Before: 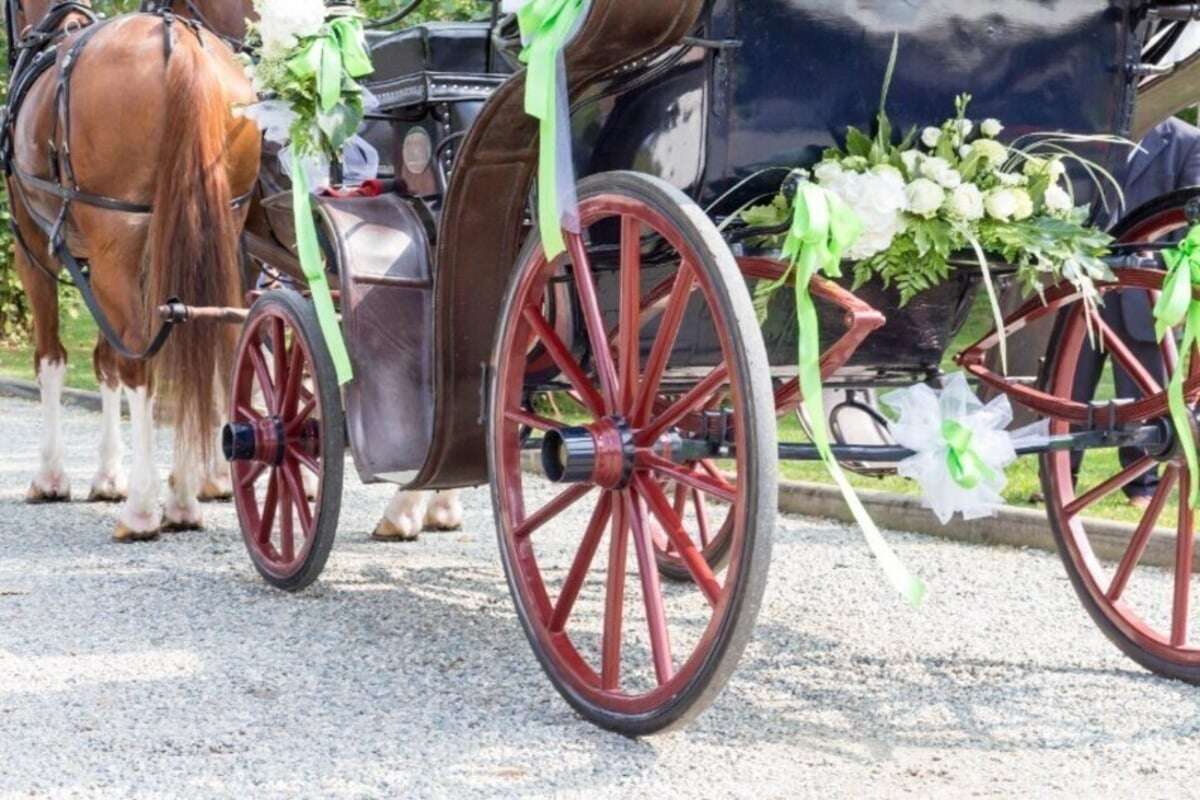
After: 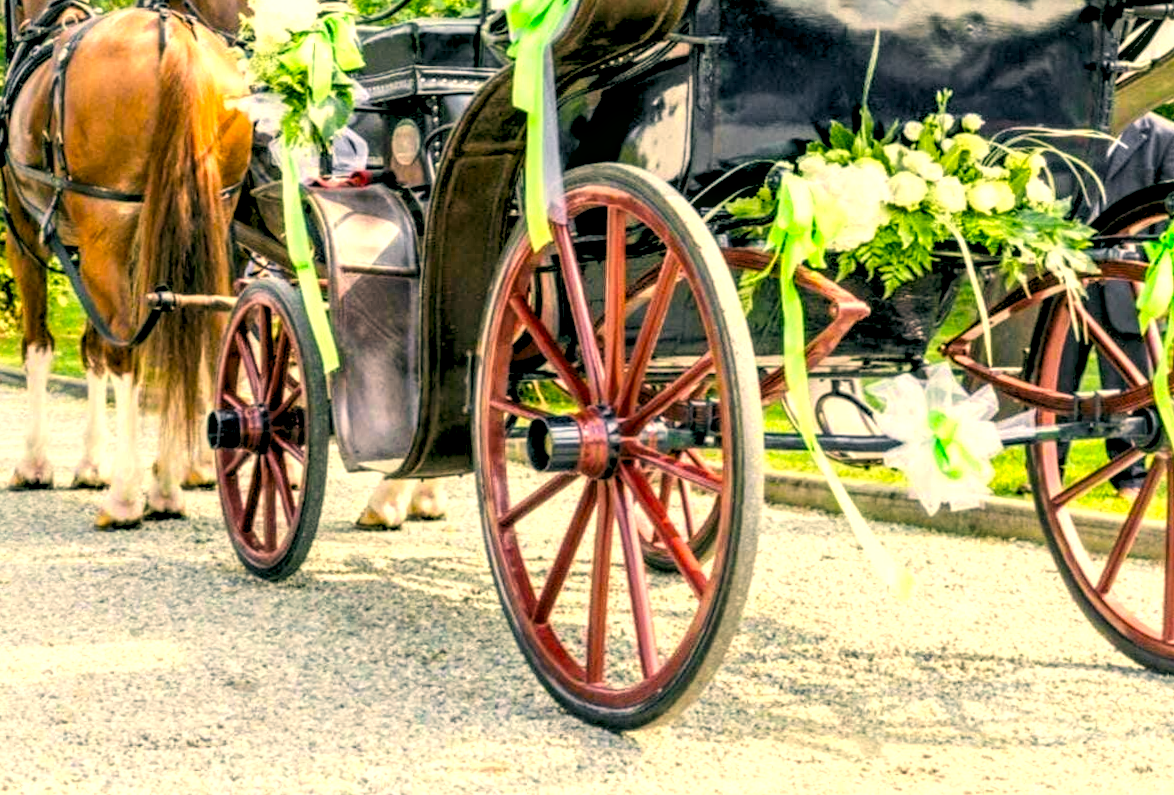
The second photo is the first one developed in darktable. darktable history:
tone equalizer: -8 EV -0.75 EV, -7 EV -0.7 EV, -6 EV -0.6 EV, -5 EV -0.4 EV, -3 EV 0.4 EV, -2 EV 0.6 EV, -1 EV 0.7 EV, +0 EV 0.75 EV, edges refinement/feathering 500, mask exposure compensation -1.57 EV, preserve details no
contrast brightness saturation: saturation -0.04
color zones: curves: ch1 [(0.25, 0.61) (0.75, 0.248)]
rotate and perspective: rotation 0.226°, lens shift (vertical) -0.042, crop left 0.023, crop right 0.982, crop top 0.006, crop bottom 0.994
color correction: highlights a* 5.3, highlights b* 24.26, shadows a* -15.58, shadows b* 4.02
rgb levels: preserve colors sum RGB, levels [[0.038, 0.433, 0.934], [0, 0.5, 1], [0, 0.5, 1]]
local contrast: detail 150%
color balance rgb: perceptual saturation grading › global saturation 20%, global vibrance 20%
